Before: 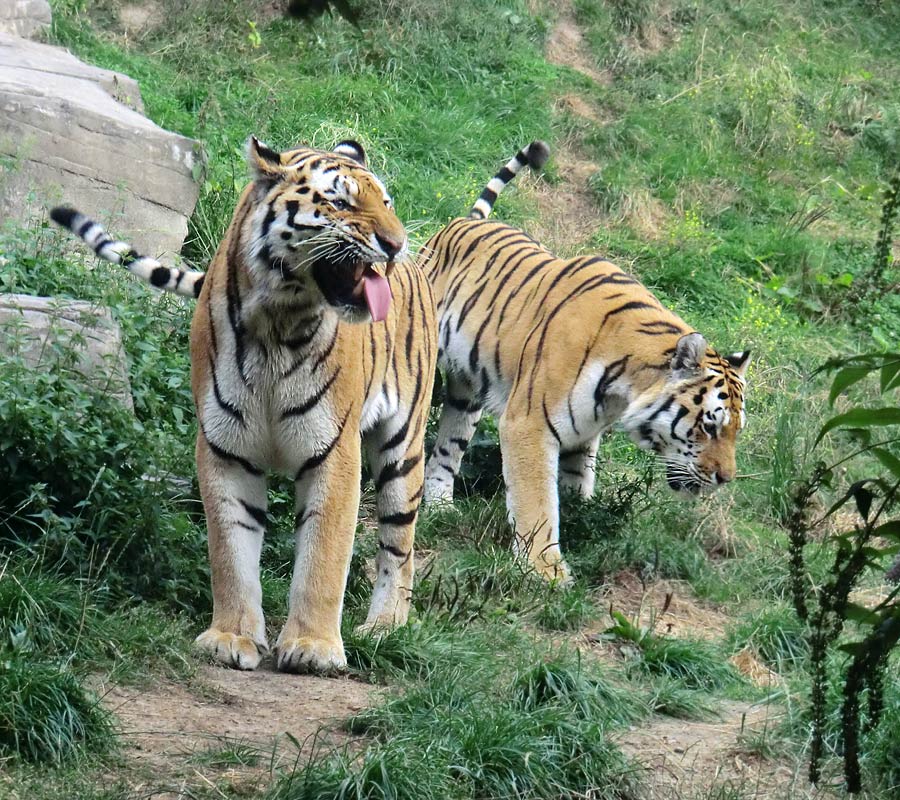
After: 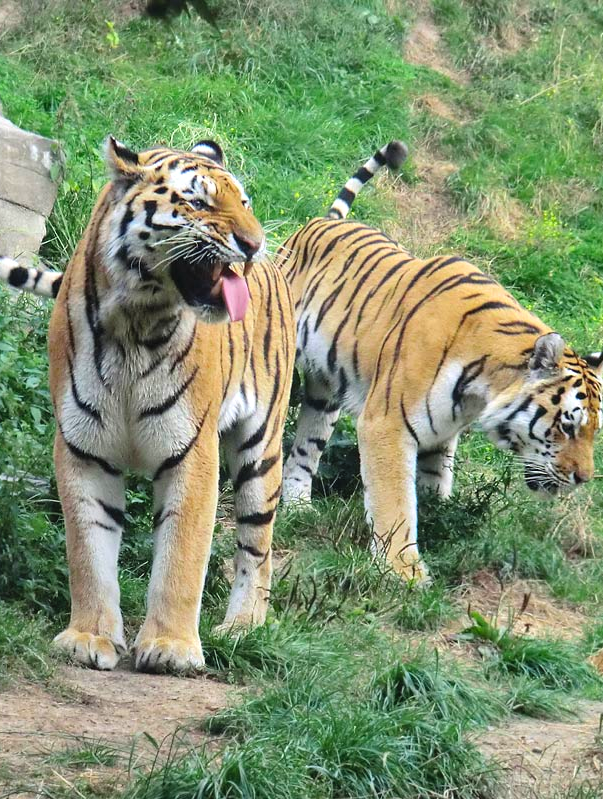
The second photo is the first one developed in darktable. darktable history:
shadows and highlights: low approximation 0.01, soften with gaussian
exposure: black level correction -0.001, exposure 0.08 EV, compensate exposure bias true, compensate highlight preservation false
crop and rotate: left 15.819%, right 17.103%
contrast brightness saturation: brightness 0.095, saturation 0.194
